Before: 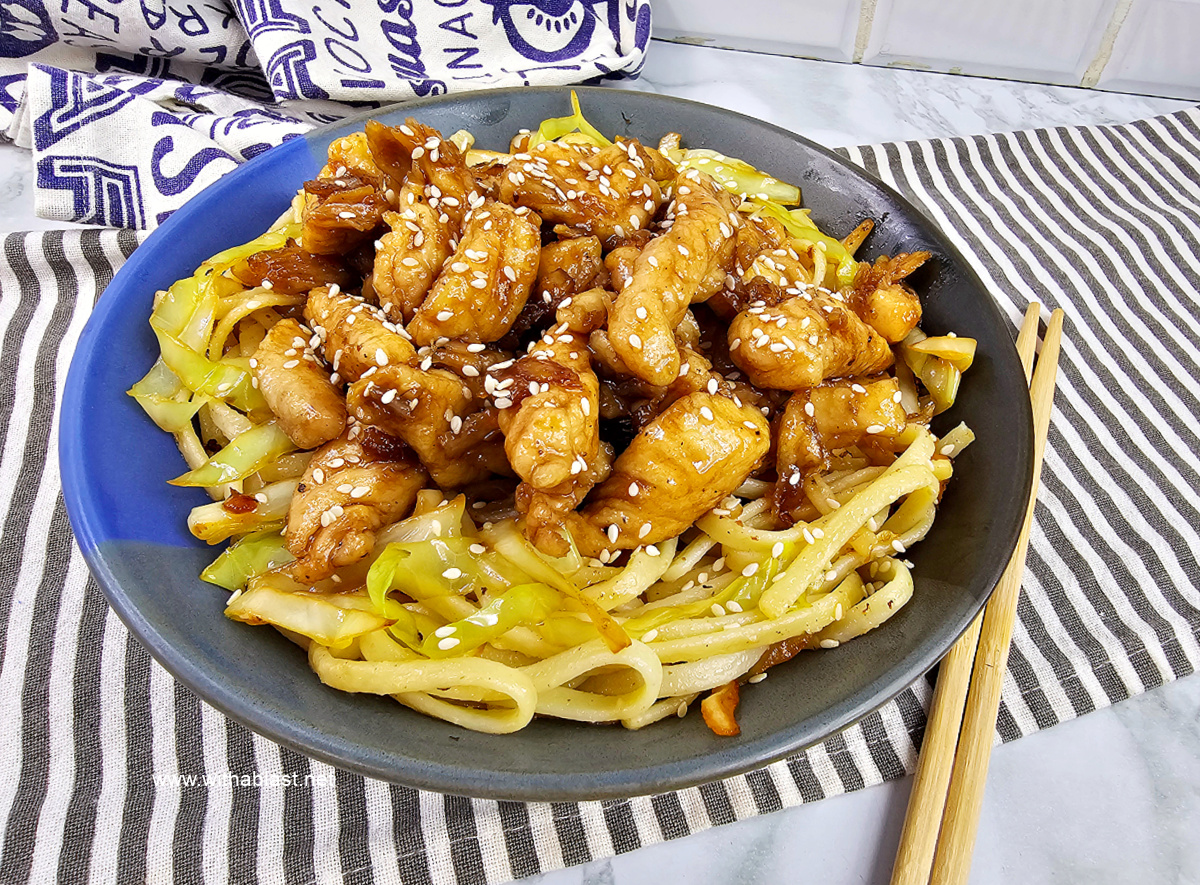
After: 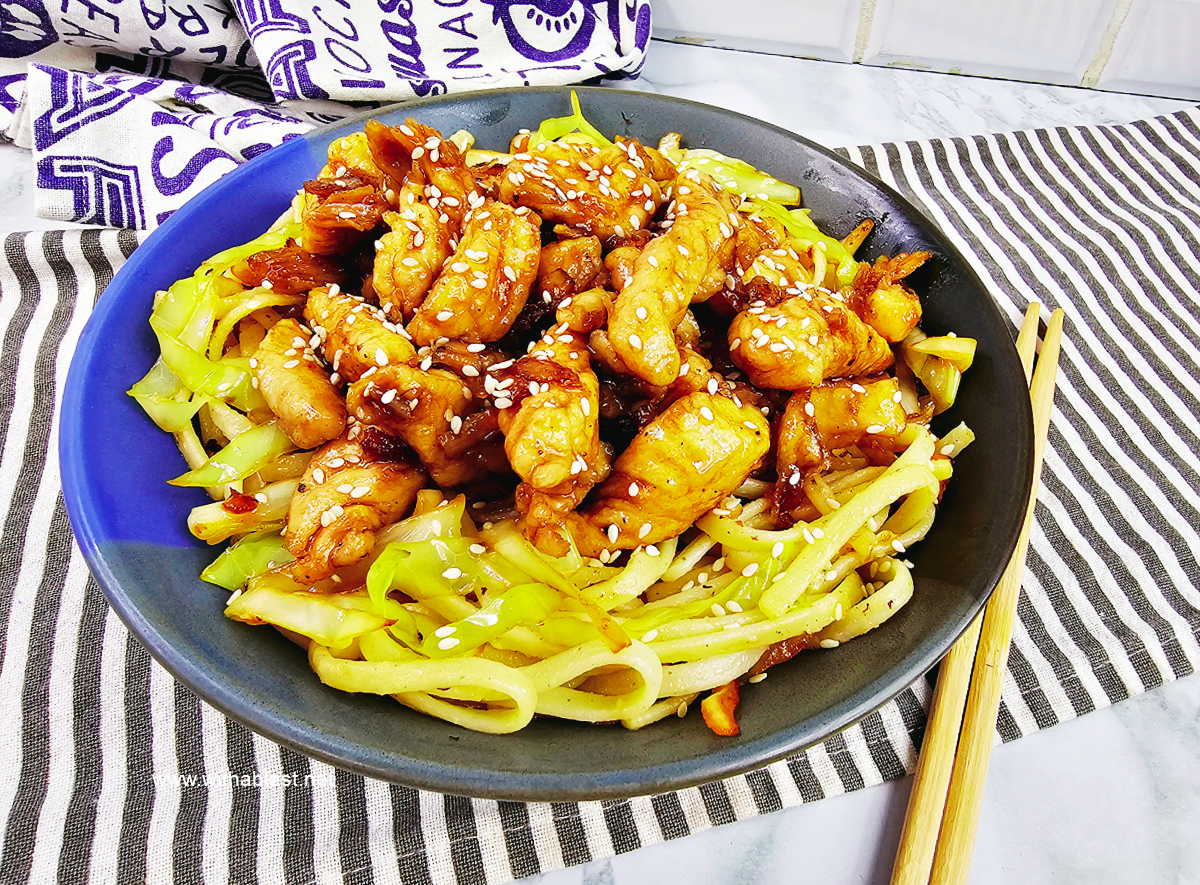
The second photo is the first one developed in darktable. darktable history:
tone curve: curves: ch0 [(0, 0) (0.003, 0.025) (0.011, 0.025) (0.025, 0.025) (0.044, 0.026) (0.069, 0.033) (0.1, 0.053) (0.136, 0.078) (0.177, 0.108) (0.224, 0.153) (0.277, 0.213) (0.335, 0.286) (0.399, 0.372) (0.468, 0.467) (0.543, 0.565) (0.623, 0.675) (0.709, 0.775) (0.801, 0.863) (0.898, 0.936) (1, 1)], preserve colors none
color look up table: target L [93.11, 92.42, 89.63, 85.12, 84.13, 77.59, 72.28, 70.69, 69.29, 55.62, 46.47, 47.23, 27.68, 200.09, 89.66, 90.83, 83.61, 75.1, 65.86, 66.34, 58.96, 59, 52.21, 54.6, 51.41, 38.23, 30.31, 35.36, 15.55, 3.71, 88.64, 76.15, 57.46, 57.88, 48.82, 48.66, 49.49, 52.04, 46.12, 36.32, 37.37, 22, 21.25, 22.72, 69.62, 68.22, 64.6, 53.32, 42.24], target a [-20.29, -37.56, -45.8, -70.01, -81.04, -69.62, -40.42, -54.58, -27.62, -18.66, -26.82, -36.03, -20.44, 0, -6.32, -21, 5.913, 27.92, 30.08, 2.202, 52.66, 47.52, 64.64, 32.42, 60.02, 0.378, 7.614, 44.47, 28.49, -11.21, 5.149, 41.41, 65.91, 77.04, 14.66, 35.95, 28.71, 63.71, 58.41, 46.09, 52.25, 16.79, 35.32, 38.25, -28.96, -3.921, -7.417, -8.78, -4.269], target b [28.41, 83.59, 1.888, 23.79, 71.64, 64.06, 50.83, 39.17, 56.37, 29.3, 4.263, 36, 26.43, 0, 50.85, 82.25, 3.267, 9.384, 44.69, 50.9, 14.88, 52.63, 53.5, 49.41, 42.34, 35.22, 14.68, 19.51, 17.11, 5.722, -14.03, -33.59, -19.62, -55.85, -73.66, -44.61, -1.046, 3.06, -19.97, -94.04, -55.75, -35.27, -11.83, -58.49, -30.78, -11.56, -49.69, -38.62, -13.34], num patches 49
